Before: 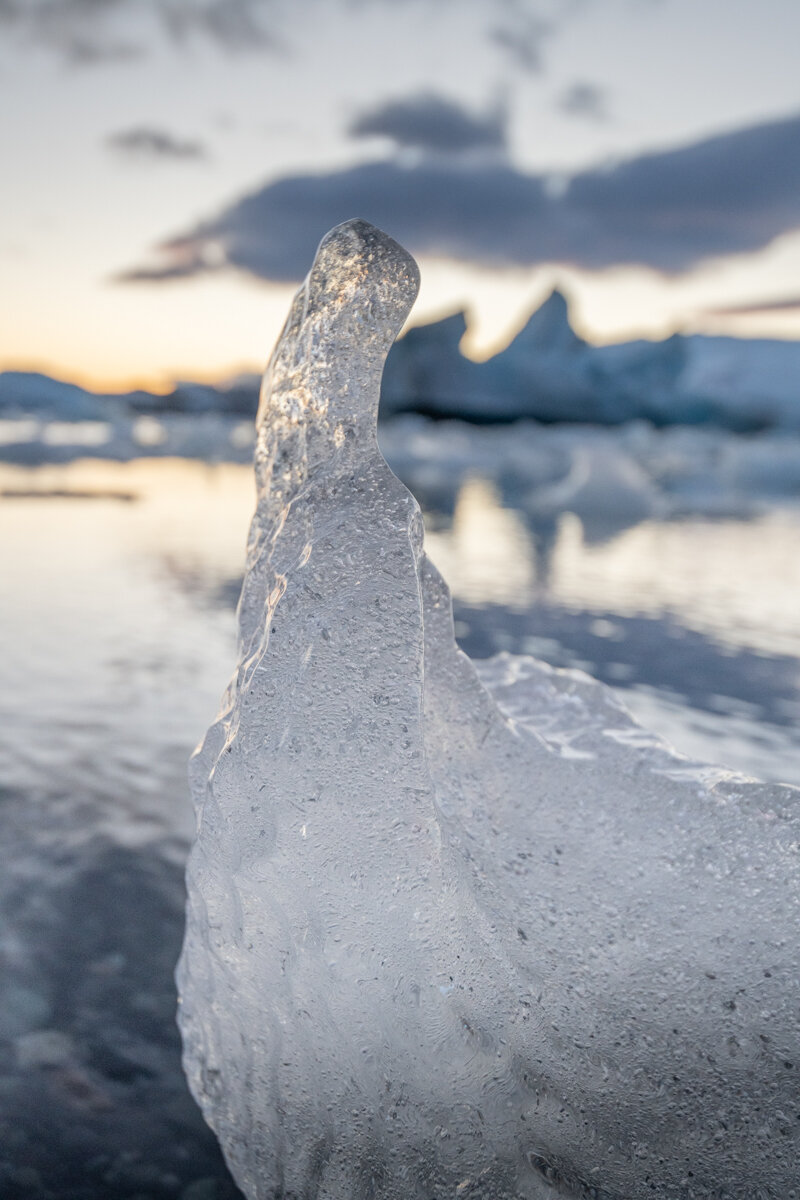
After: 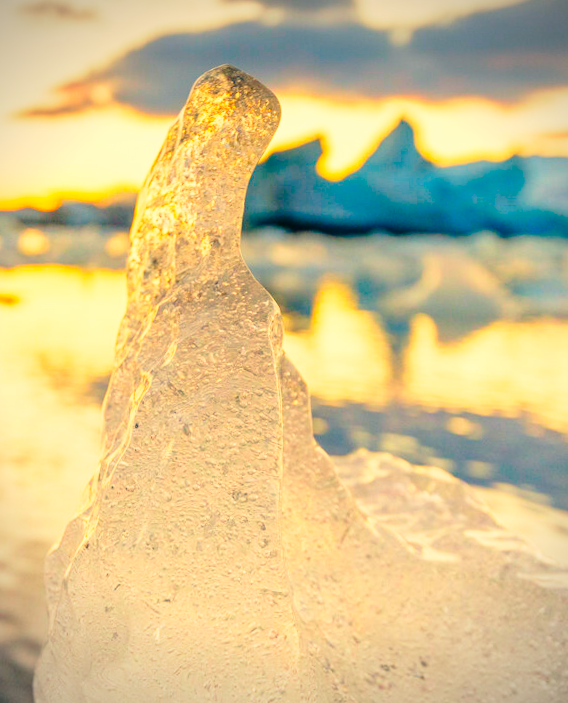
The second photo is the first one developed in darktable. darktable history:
vignetting: on, module defaults
tone equalizer: on, module defaults
crop and rotate: left 9.345%, top 7.22%, right 4.982%, bottom 32.331%
base curve: curves: ch0 [(0, 0) (0.028, 0.03) (0.121, 0.232) (0.46, 0.748) (0.859, 0.968) (1, 1)], preserve colors none
rotate and perspective: rotation 0.72°, lens shift (vertical) -0.352, lens shift (horizontal) -0.051, crop left 0.152, crop right 0.859, crop top 0.019, crop bottom 0.964
exposure: exposure 0 EV, compensate highlight preservation false
color correction: saturation 3
white balance: red 1.138, green 0.996, blue 0.812
